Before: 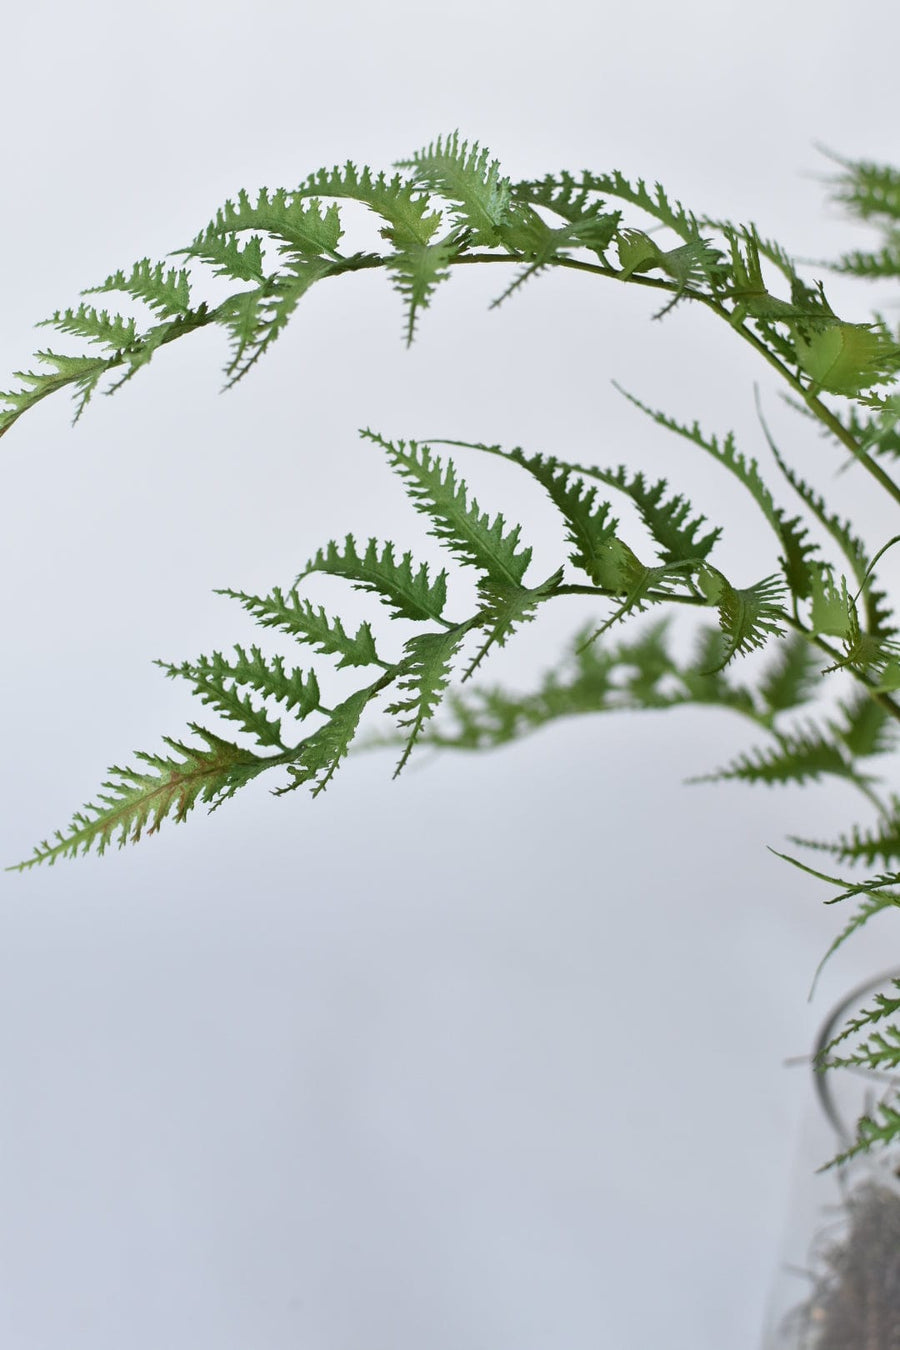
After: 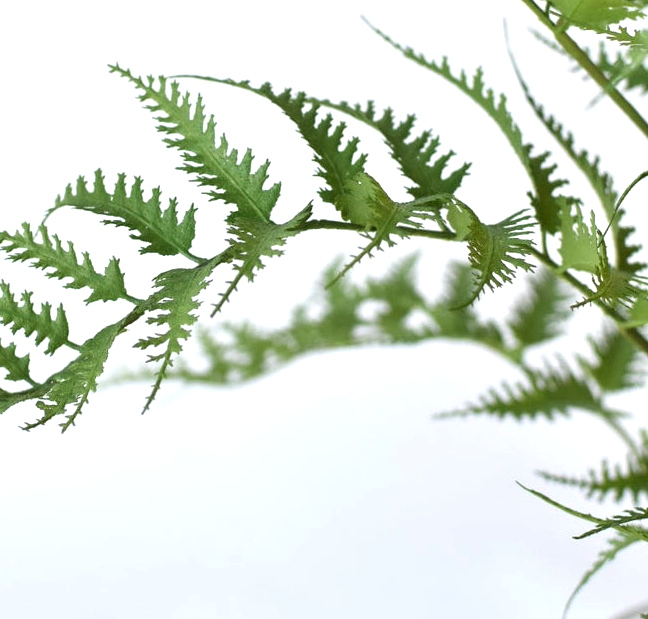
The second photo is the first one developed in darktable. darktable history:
crop and rotate: left 27.938%, top 27.046%, bottom 27.046%
exposure: black level correction 0, exposure 0.7 EV, compensate exposure bias true, compensate highlight preservation false
